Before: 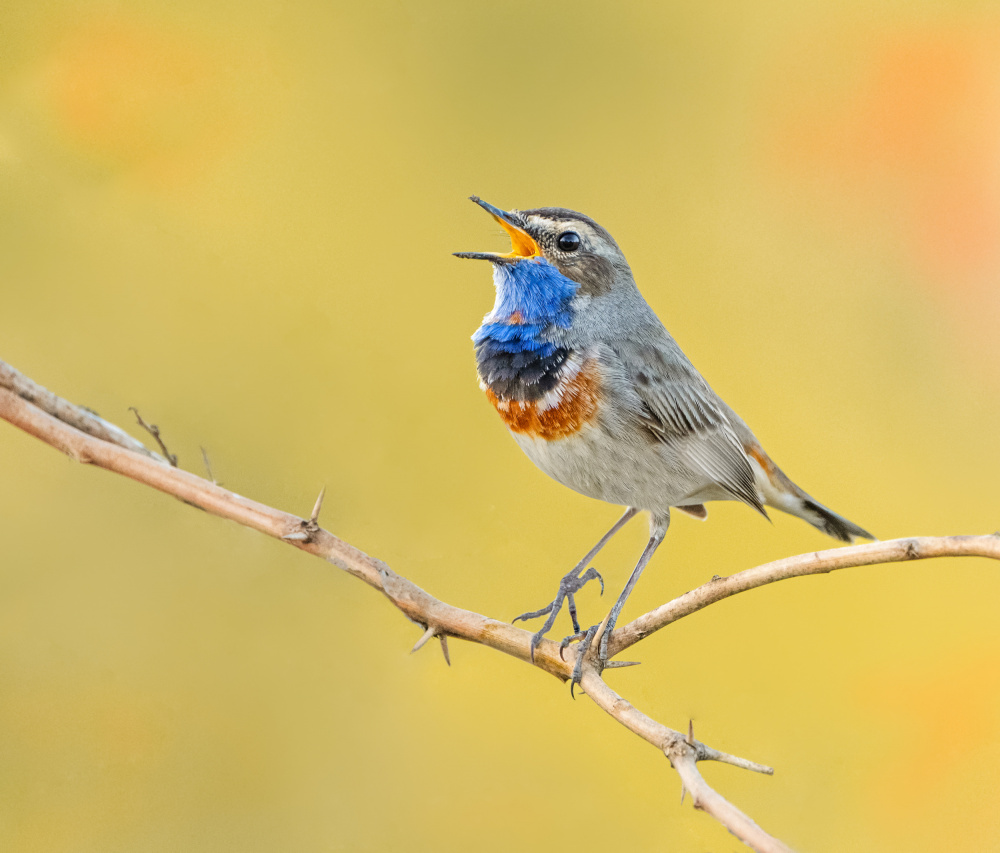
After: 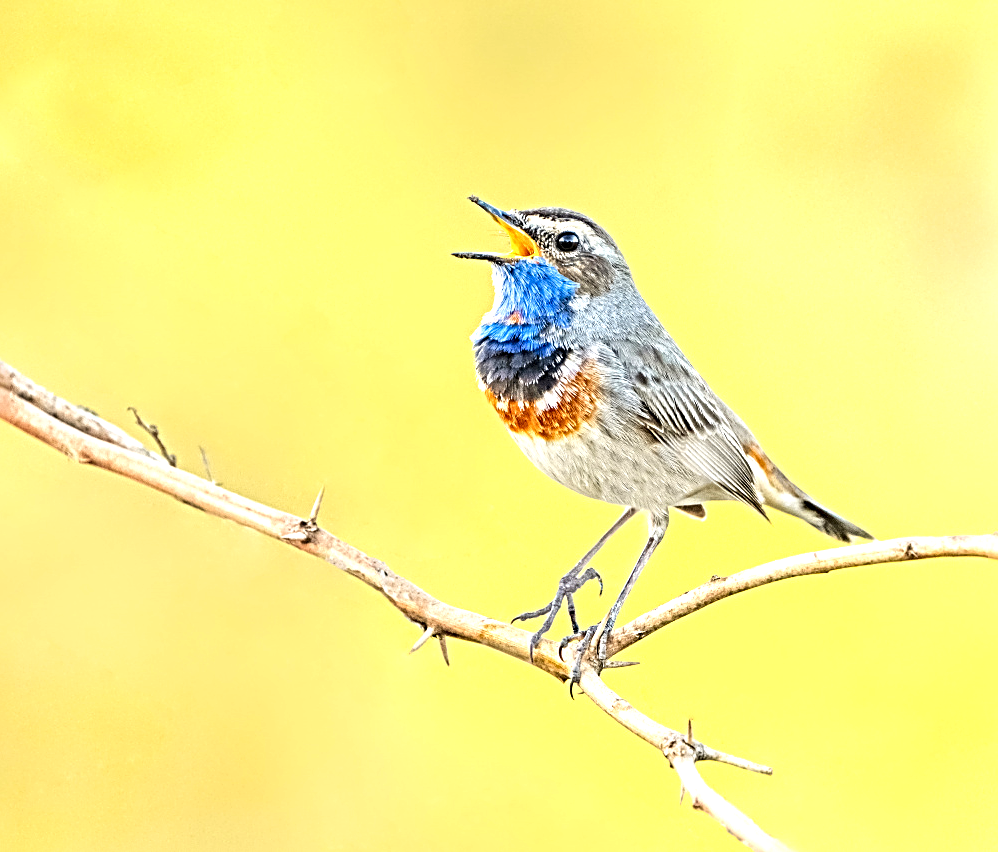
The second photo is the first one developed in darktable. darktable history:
exposure: black level correction 0.001, exposure 0.498 EV, compensate highlight preservation false
sharpen: radius 3.673, amount 0.941
crop and rotate: left 0.198%, bottom 0.001%
tone equalizer: -8 EV -0.43 EV, -7 EV -0.37 EV, -6 EV -0.358 EV, -5 EV -0.186 EV, -3 EV 0.225 EV, -2 EV 0.308 EV, -1 EV 0.37 EV, +0 EV 0.405 EV, smoothing diameter 24.82%, edges refinement/feathering 7.4, preserve details guided filter
